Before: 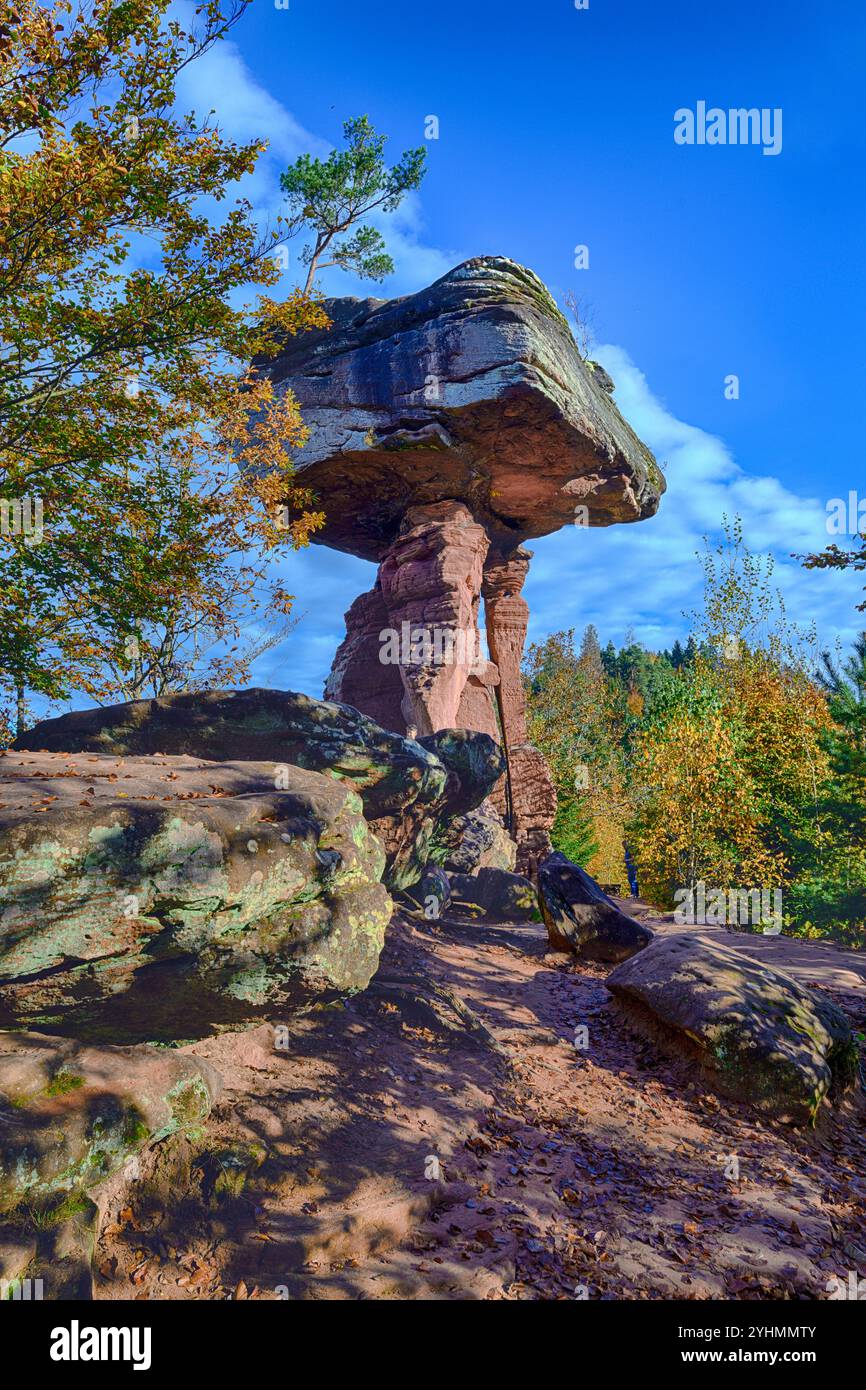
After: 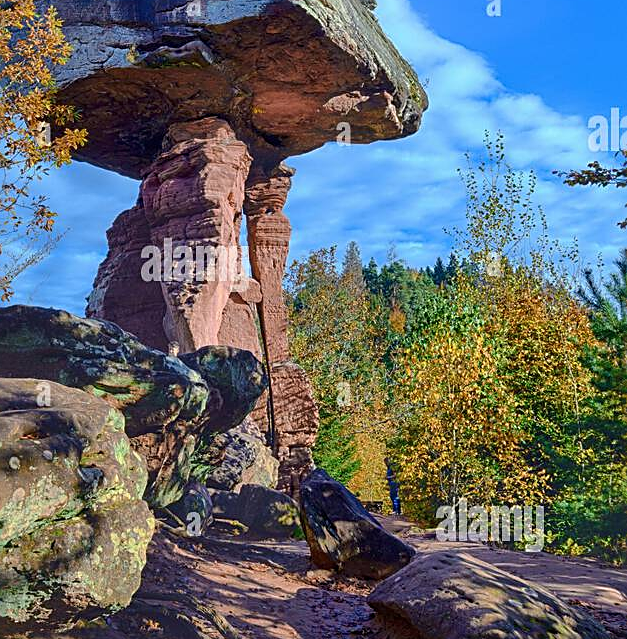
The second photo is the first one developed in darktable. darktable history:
crop and rotate: left 27.544%, top 27.59%, bottom 26.372%
sharpen: on, module defaults
